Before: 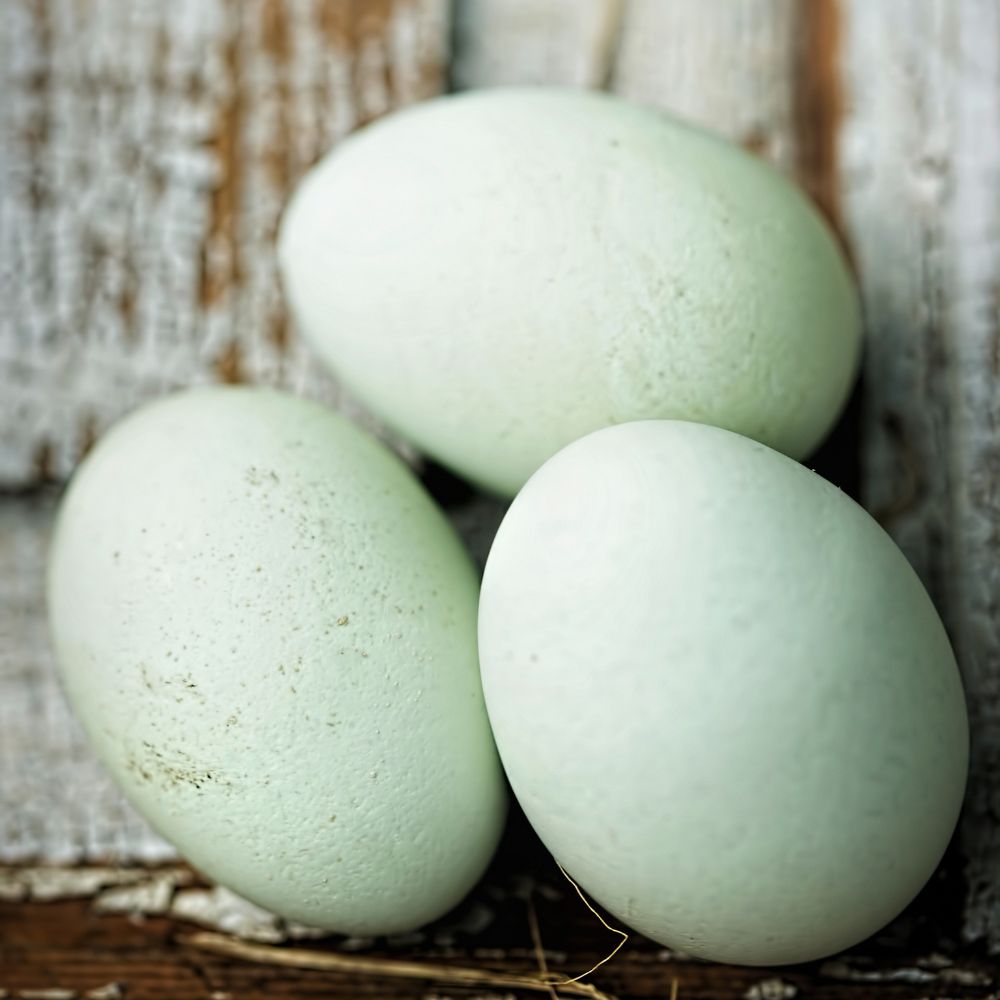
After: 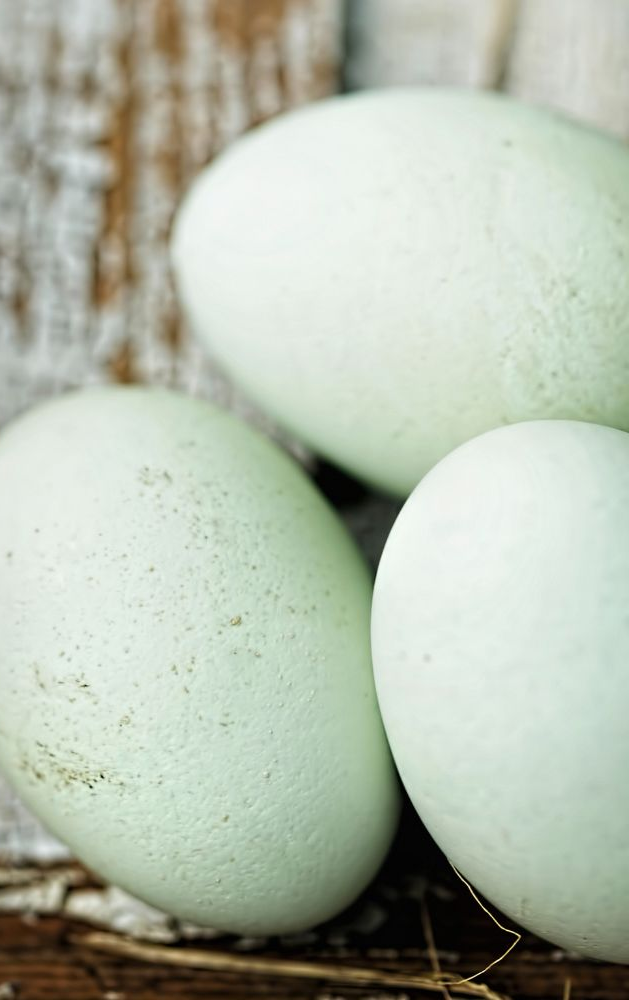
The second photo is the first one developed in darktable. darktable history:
crop: left 10.766%, right 26.317%
